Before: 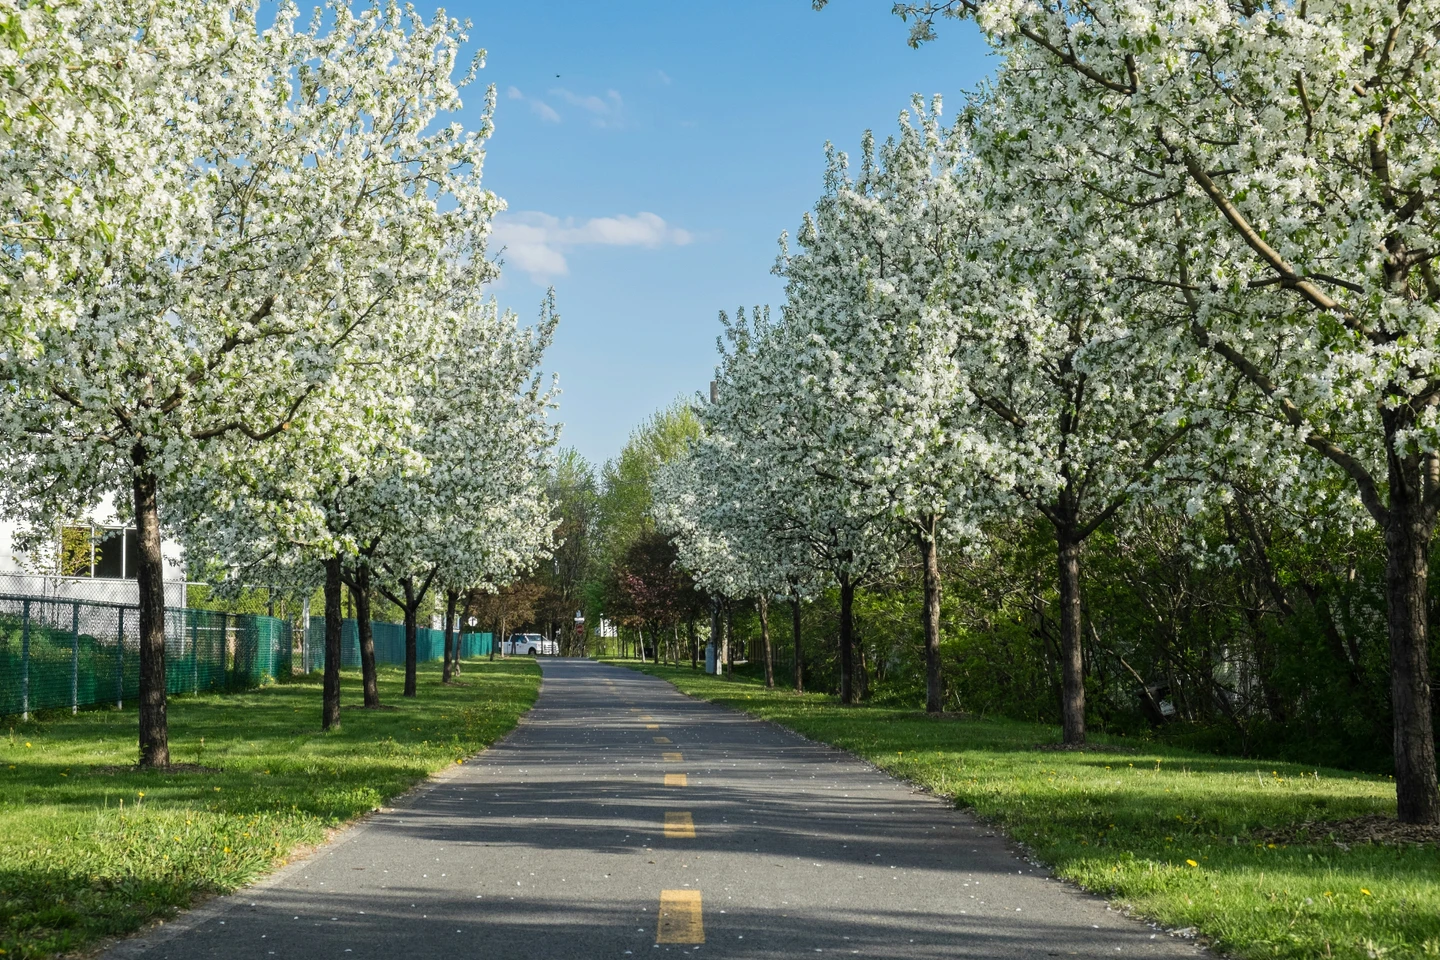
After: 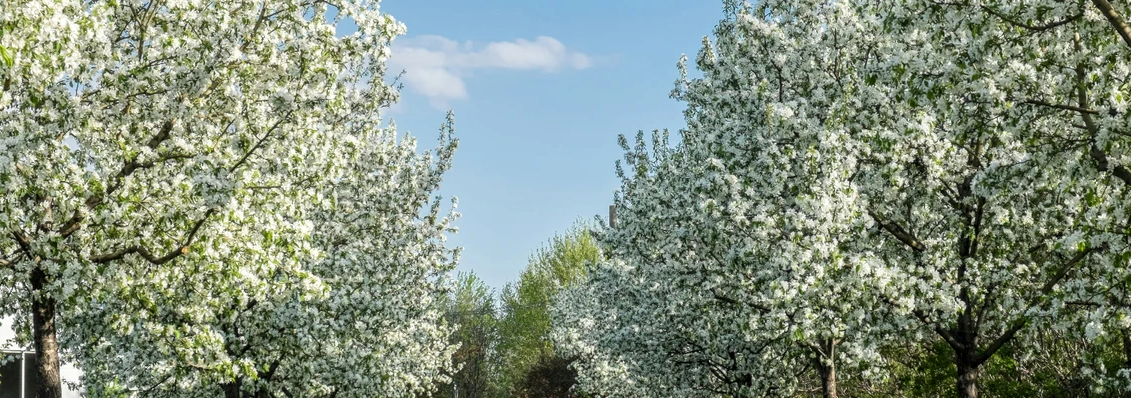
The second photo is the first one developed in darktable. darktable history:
local contrast: on, module defaults
tone equalizer: -8 EV -0.55 EV
crop: left 7.036%, top 18.398%, right 14.379%, bottom 40.043%
